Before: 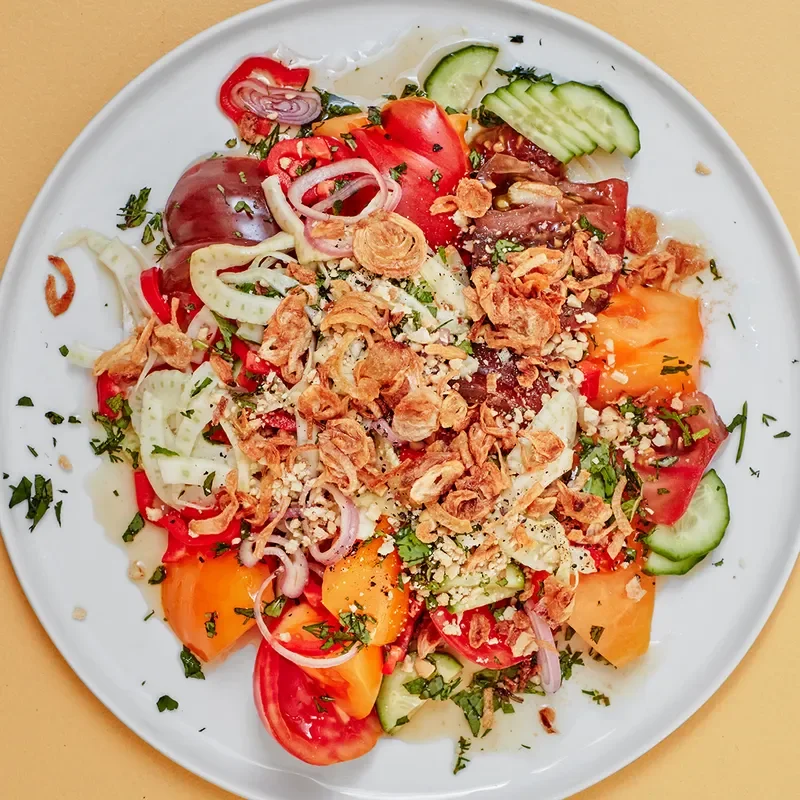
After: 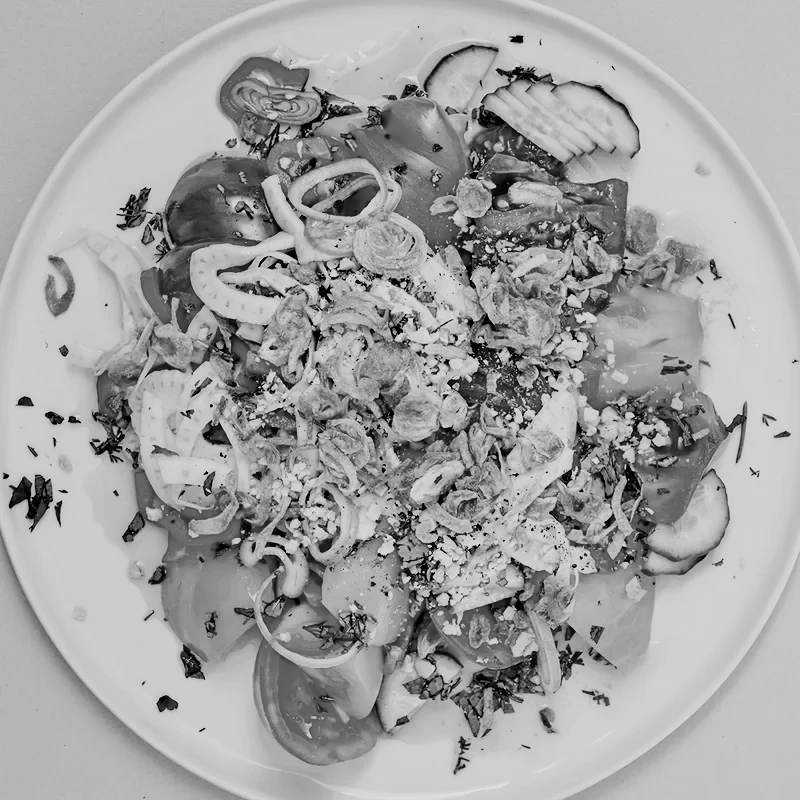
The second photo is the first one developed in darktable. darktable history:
filmic rgb: black relative exposure -5 EV, hardness 2.88, contrast 1.3, highlights saturation mix -30%
monochrome: on, module defaults
